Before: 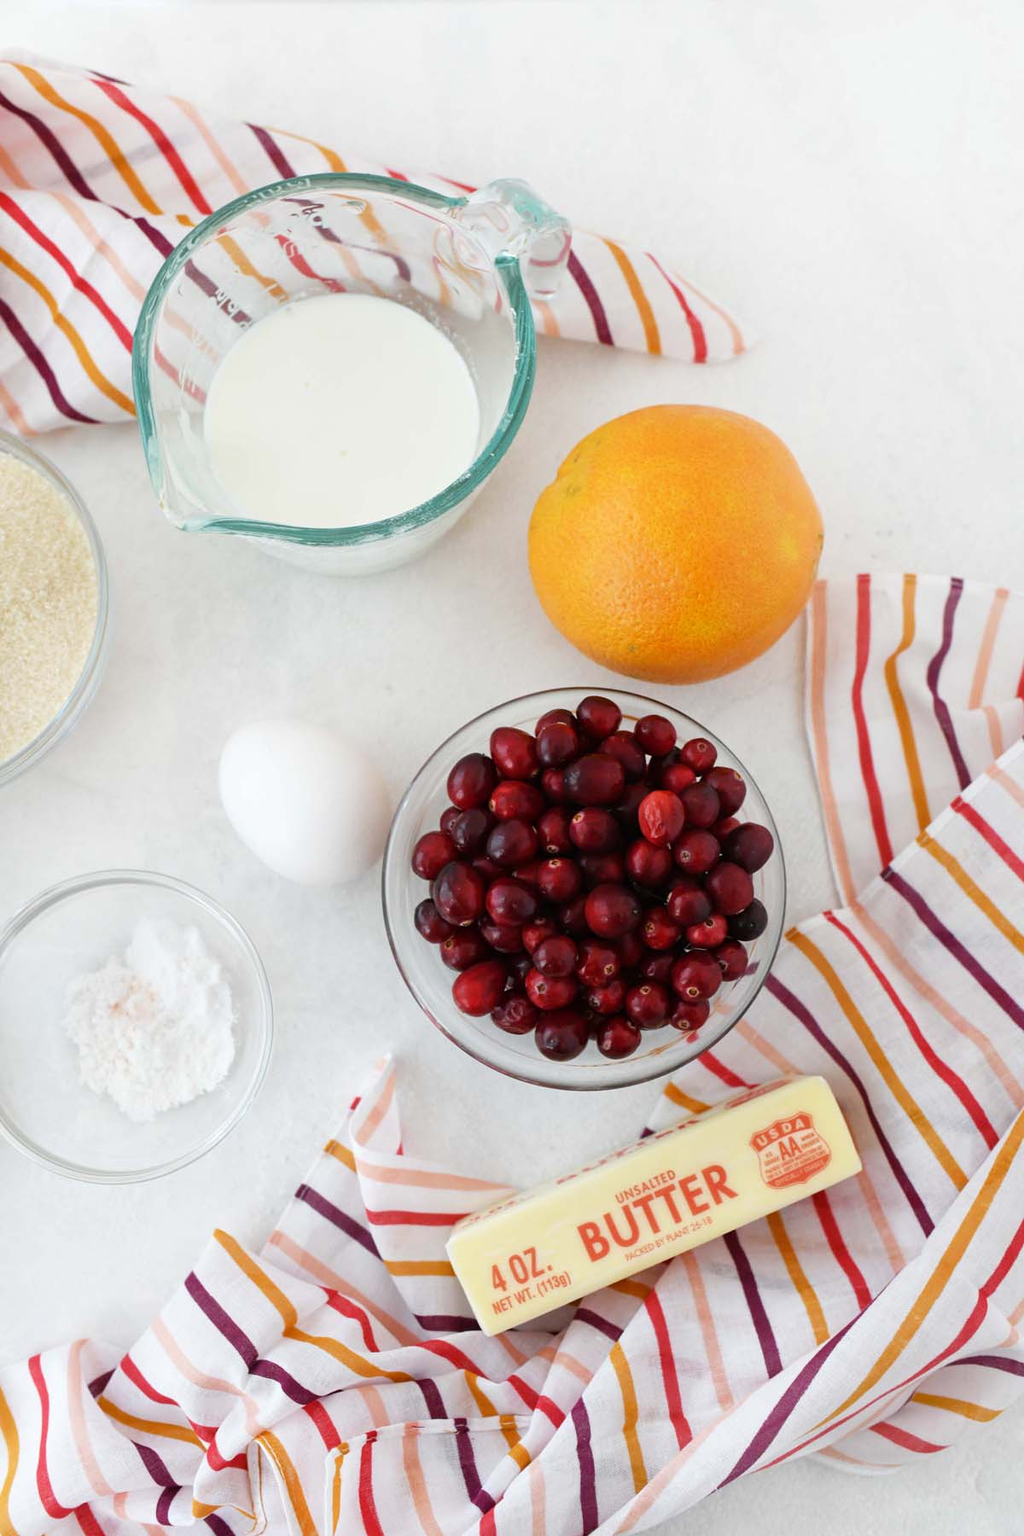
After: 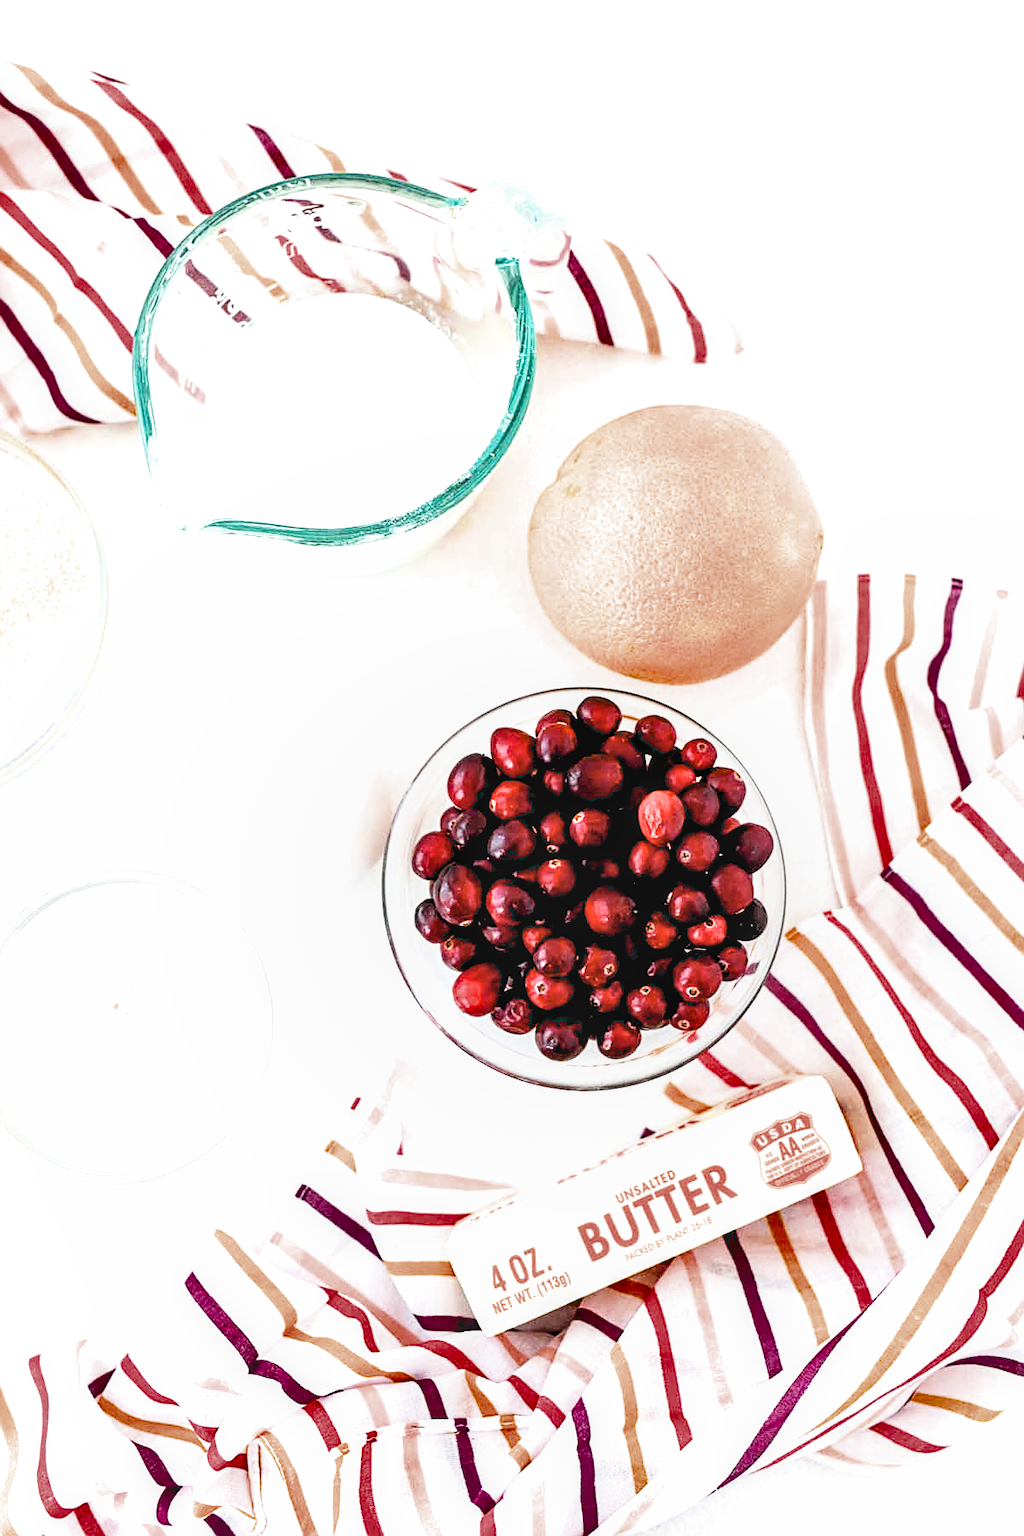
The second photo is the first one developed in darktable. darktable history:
shadows and highlights: soften with gaussian
tone equalizer: -8 EV -0.749 EV, -7 EV -0.681 EV, -6 EV -0.629 EV, -5 EV -0.419 EV, -3 EV 0.386 EV, -2 EV 0.6 EV, -1 EV 0.697 EV, +0 EV 0.744 EV
contrast brightness saturation: saturation -0.066
exposure: black level correction 0.01, exposure 1 EV, compensate exposure bias true, compensate highlight preservation false
local contrast: on, module defaults
filmic rgb: black relative exposure -5.84 EV, white relative exposure 3.4 EV, threshold 2.98 EV, hardness 3.68, iterations of high-quality reconstruction 0, enable highlight reconstruction true
sharpen: on, module defaults
